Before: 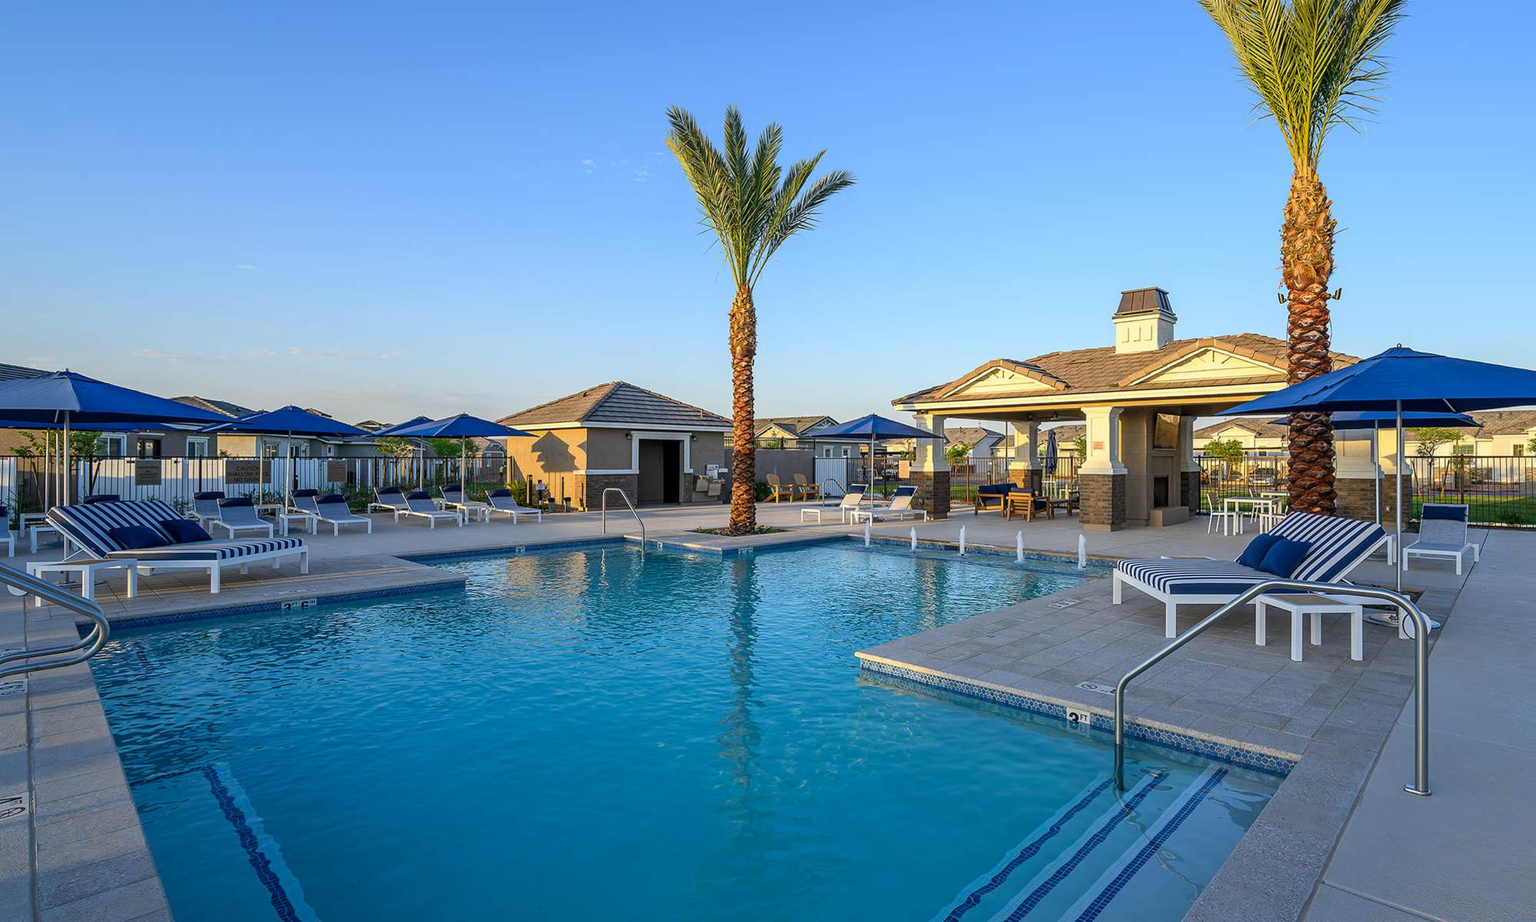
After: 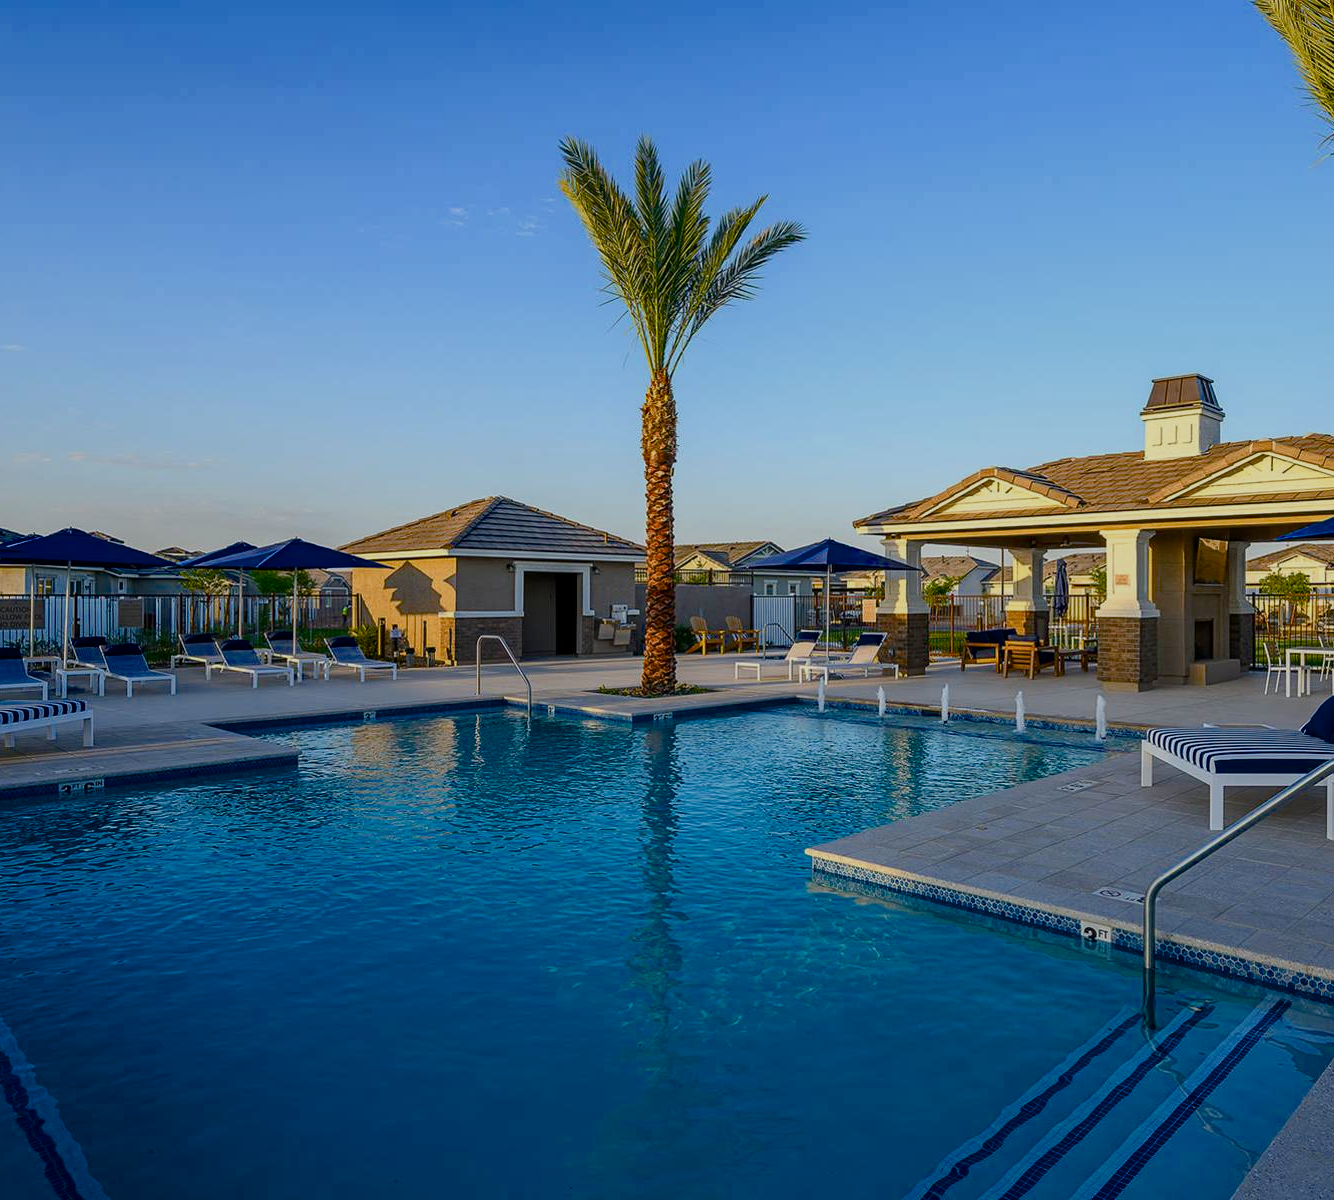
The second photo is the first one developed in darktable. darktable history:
color balance rgb: perceptual saturation grading › global saturation 14.15%, perceptual saturation grading › highlights -25.314%, perceptual saturation grading › shadows 25.077%, global vibrance 16.734%, saturation formula JzAzBz (2021)
exposure: exposure -0.573 EV, compensate highlight preservation false
crop and rotate: left 15.408%, right 17.876%
tone equalizer: mask exposure compensation -0.508 EV
